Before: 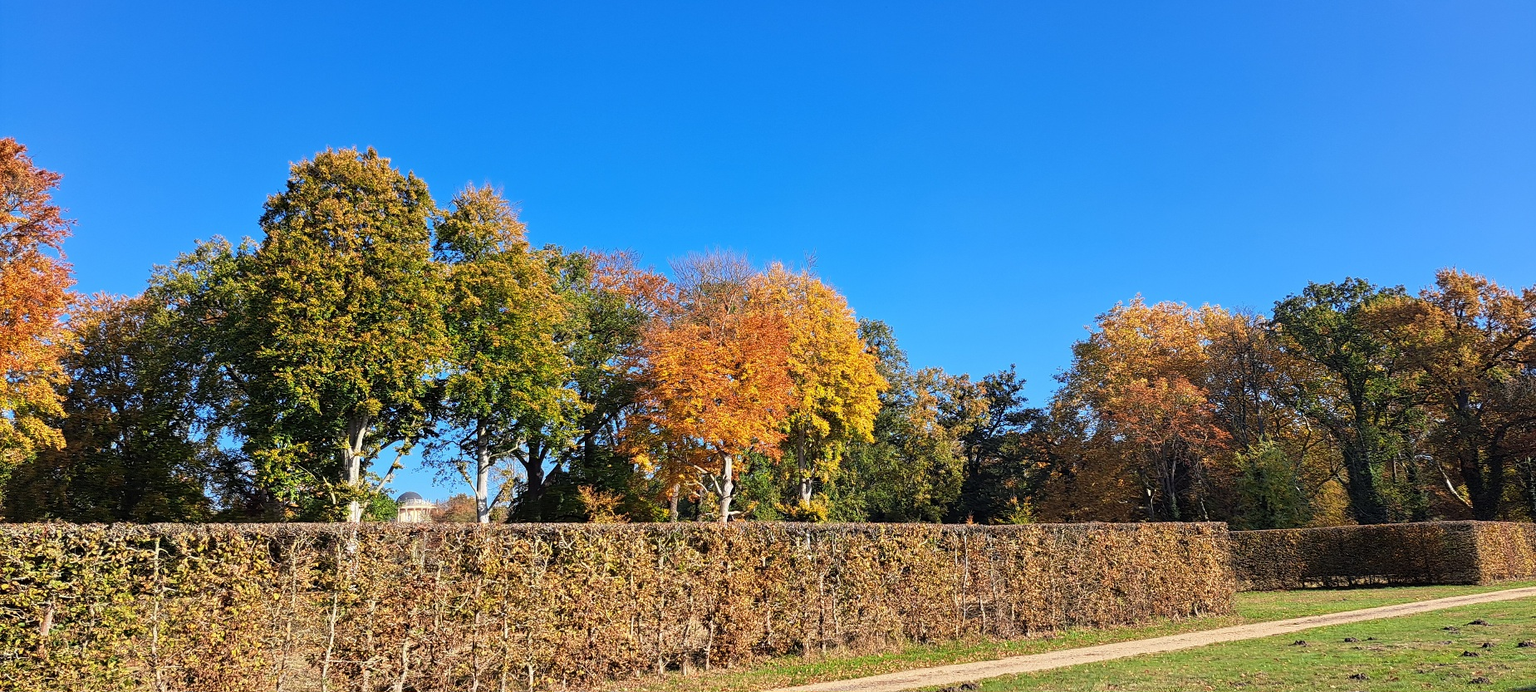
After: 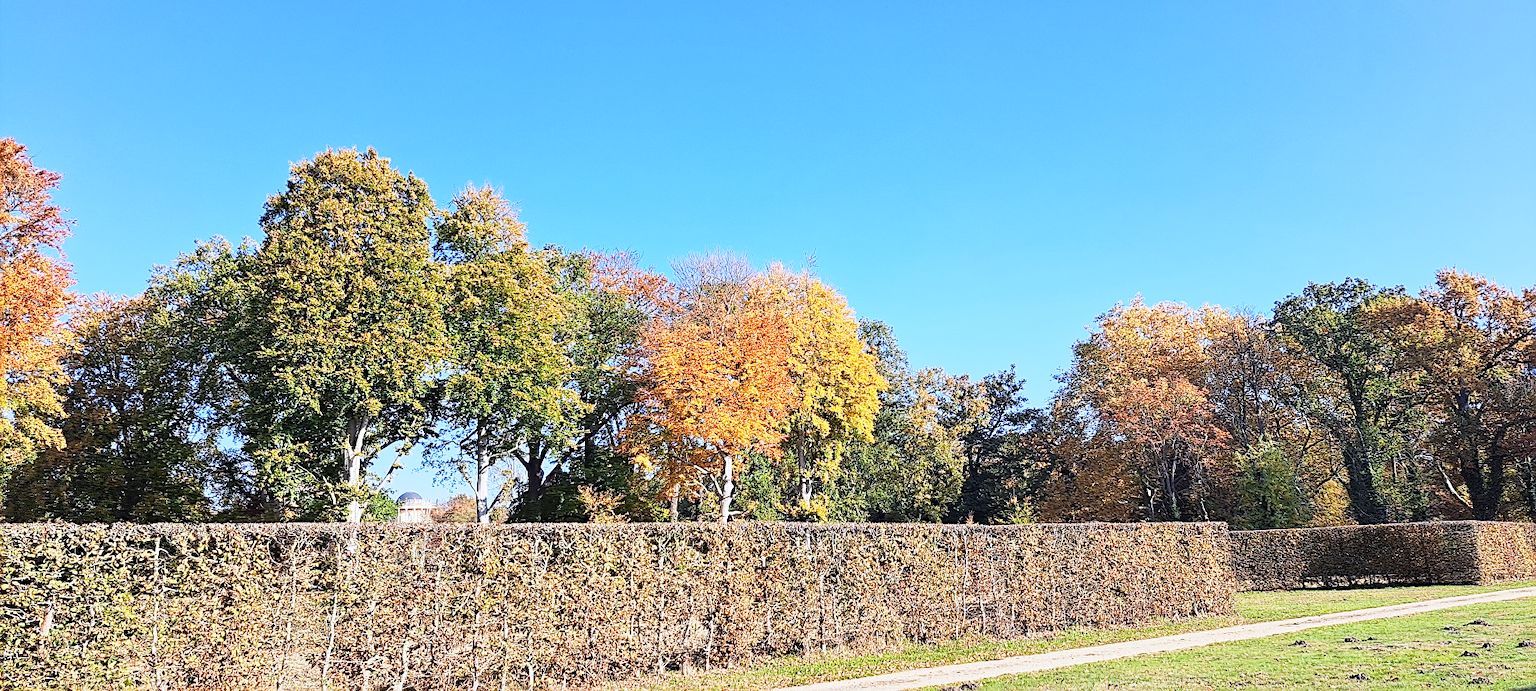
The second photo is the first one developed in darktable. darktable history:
exposure: exposure 0.564 EV, compensate highlight preservation false
white balance: red 0.967, blue 1.119, emerald 0.756
base curve: curves: ch0 [(0, 0) (0.088, 0.125) (0.176, 0.251) (0.354, 0.501) (0.613, 0.749) (1, 0.877)], preserve colors none
sharpen: on, module defaults
